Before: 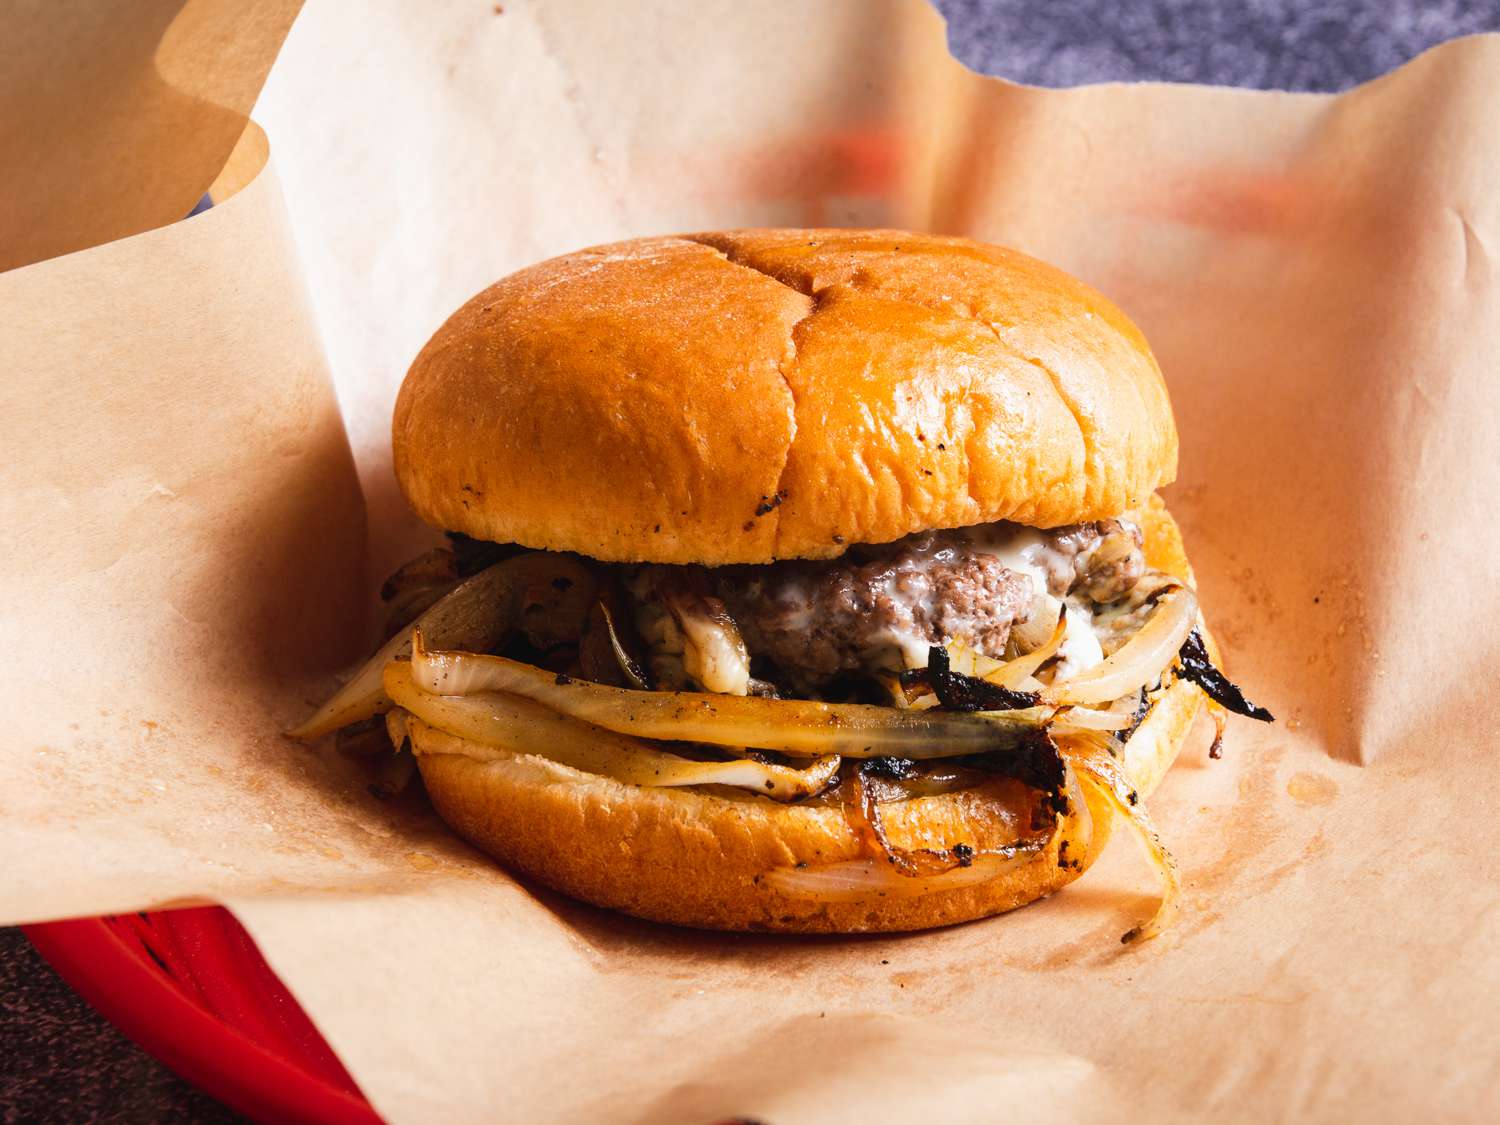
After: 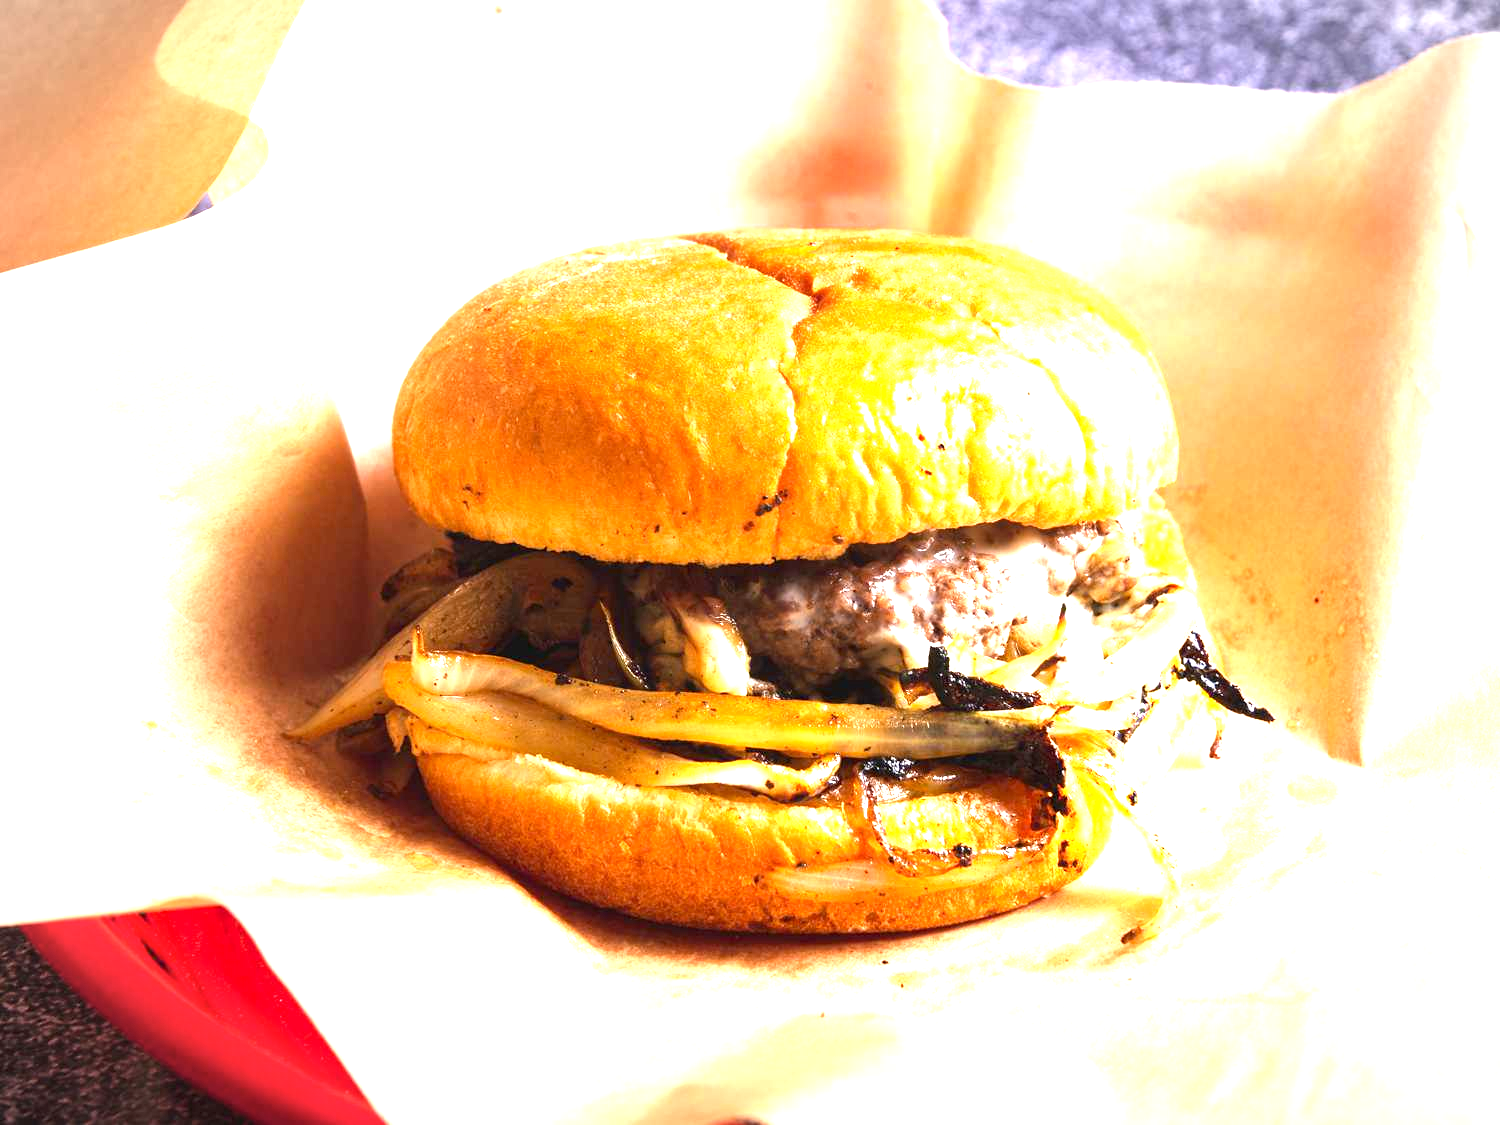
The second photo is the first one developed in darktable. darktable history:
exposure: black level correction 0.001, exposure 1.638 EV, compensate highlight preservation false
vignetting: fall-off start 97.13%, brightness -0.167, width/height ratio 1.187
